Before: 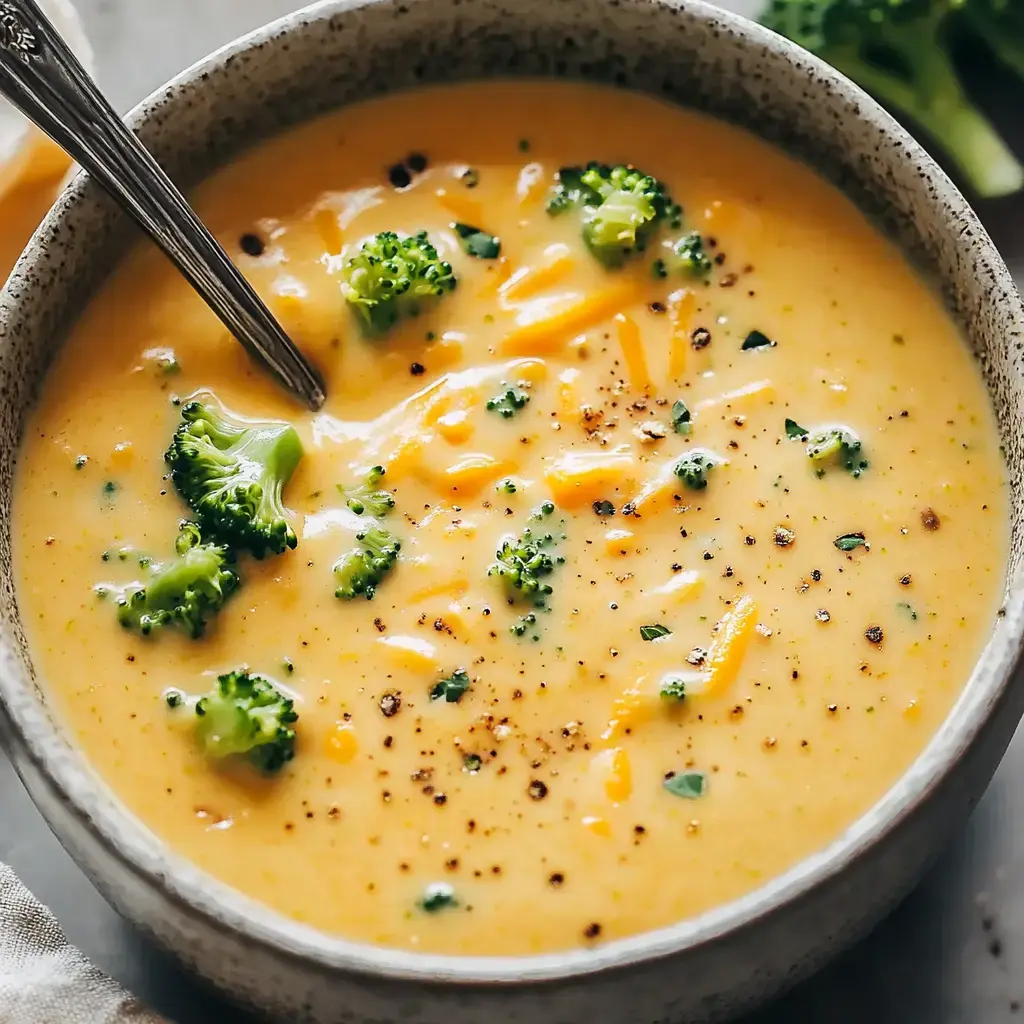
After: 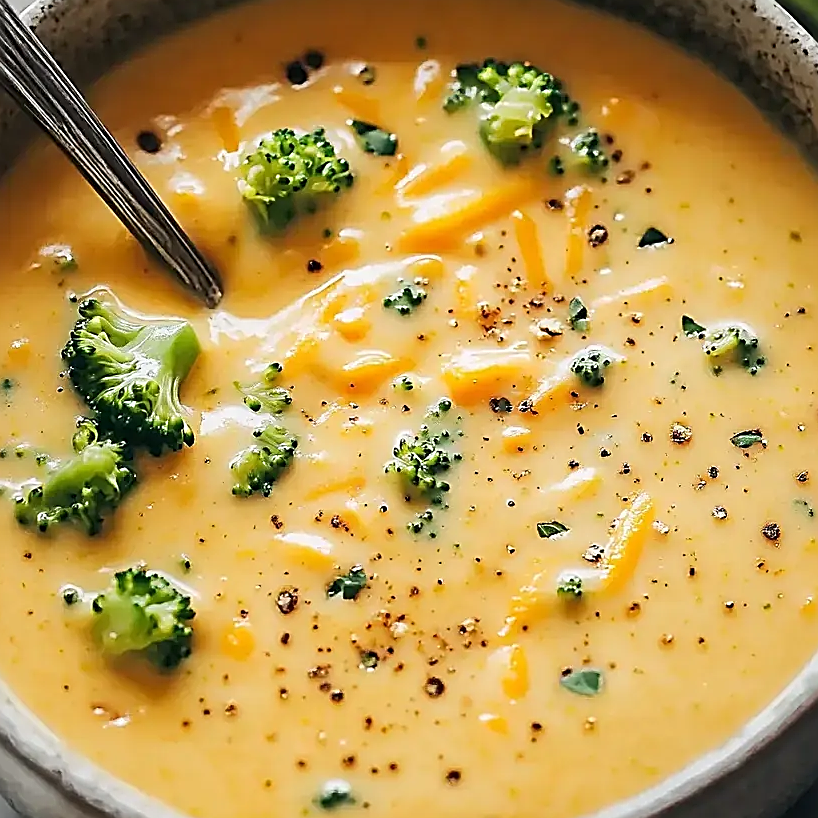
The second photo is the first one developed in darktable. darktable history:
sharpen: amount 1
crop and rotate: left 10.071%, top 10.071%, right 10.02%, bottom 10.02%
